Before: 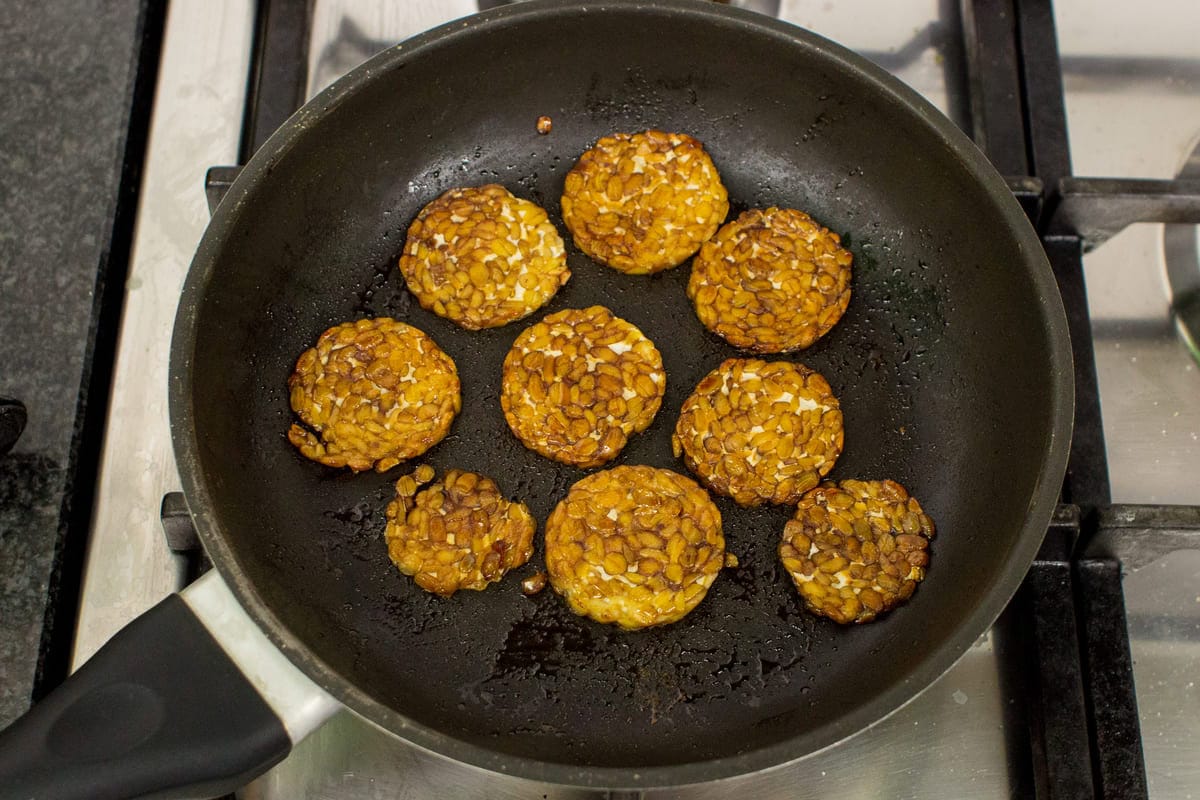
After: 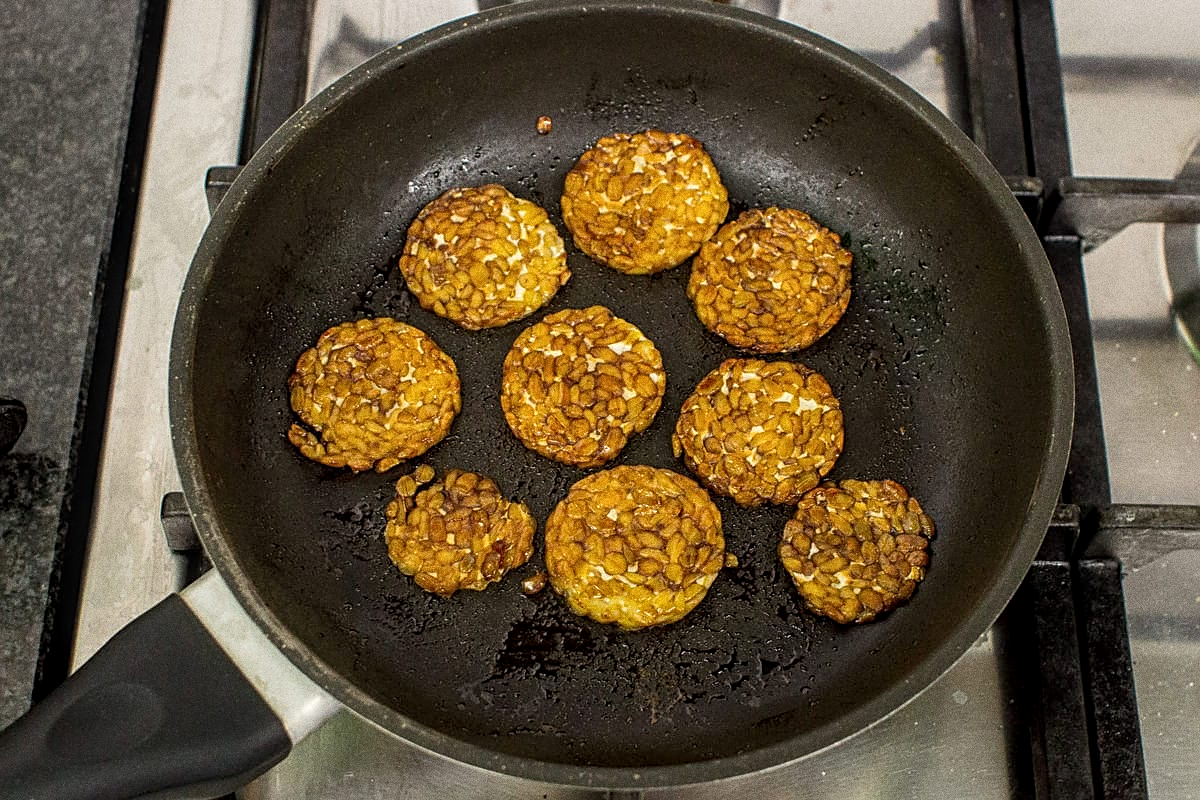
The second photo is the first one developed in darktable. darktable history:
sharpen: on, module defaults
grain: coarseness 0.09 ISO, strength 40%
local contrast: on, module defaults
